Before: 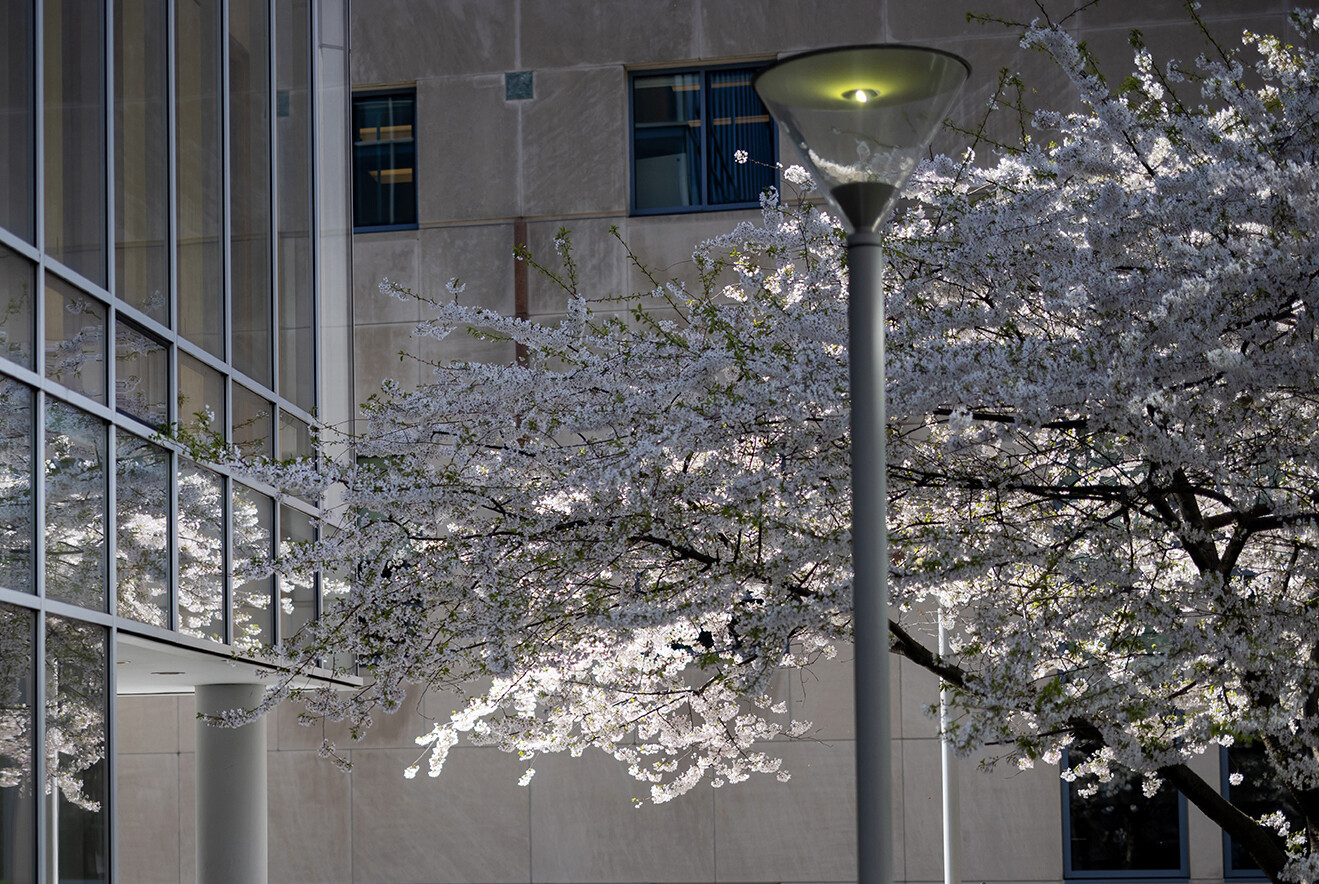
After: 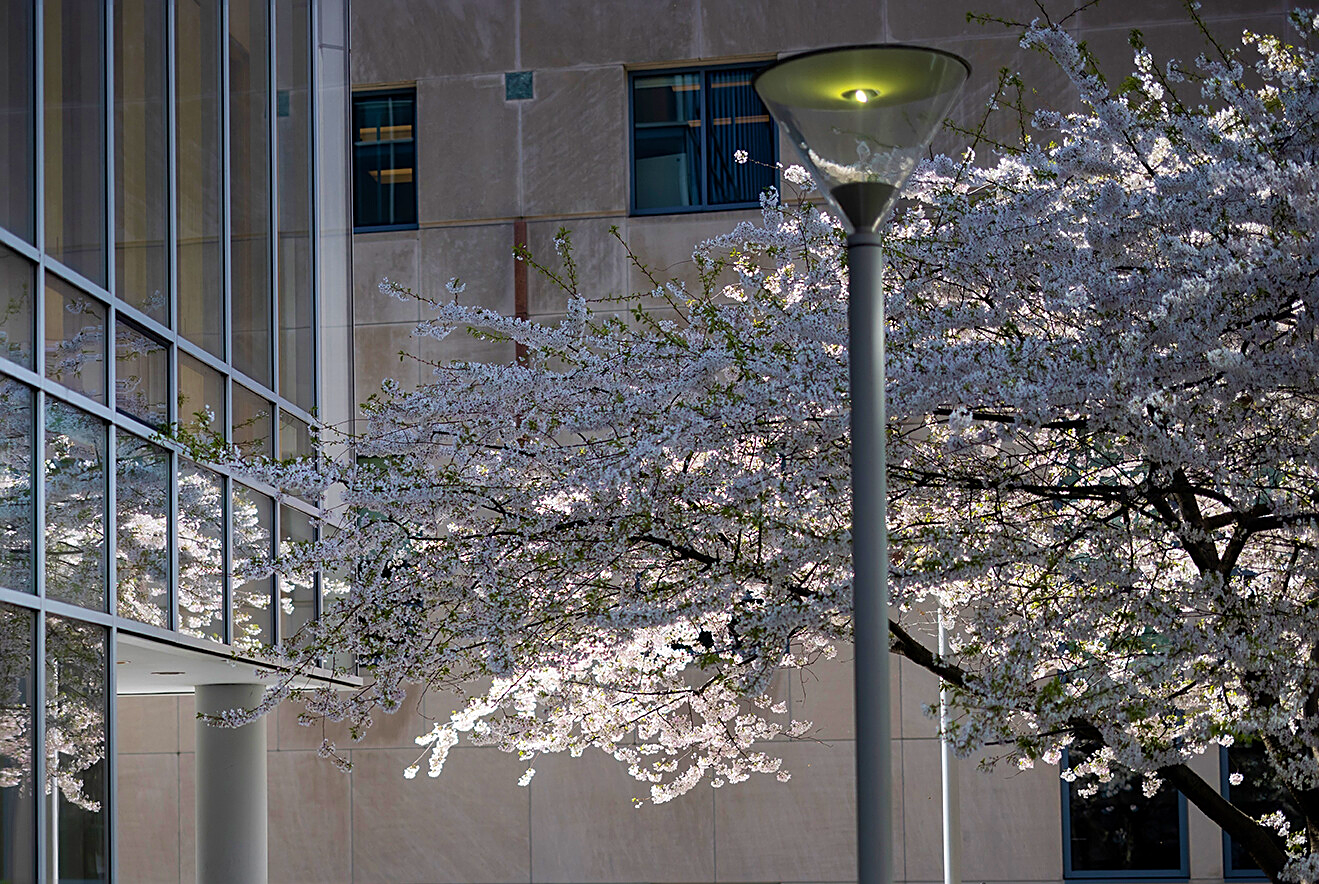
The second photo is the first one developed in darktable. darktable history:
velvia: strength 36.57%
sharpen: on, module defaults
